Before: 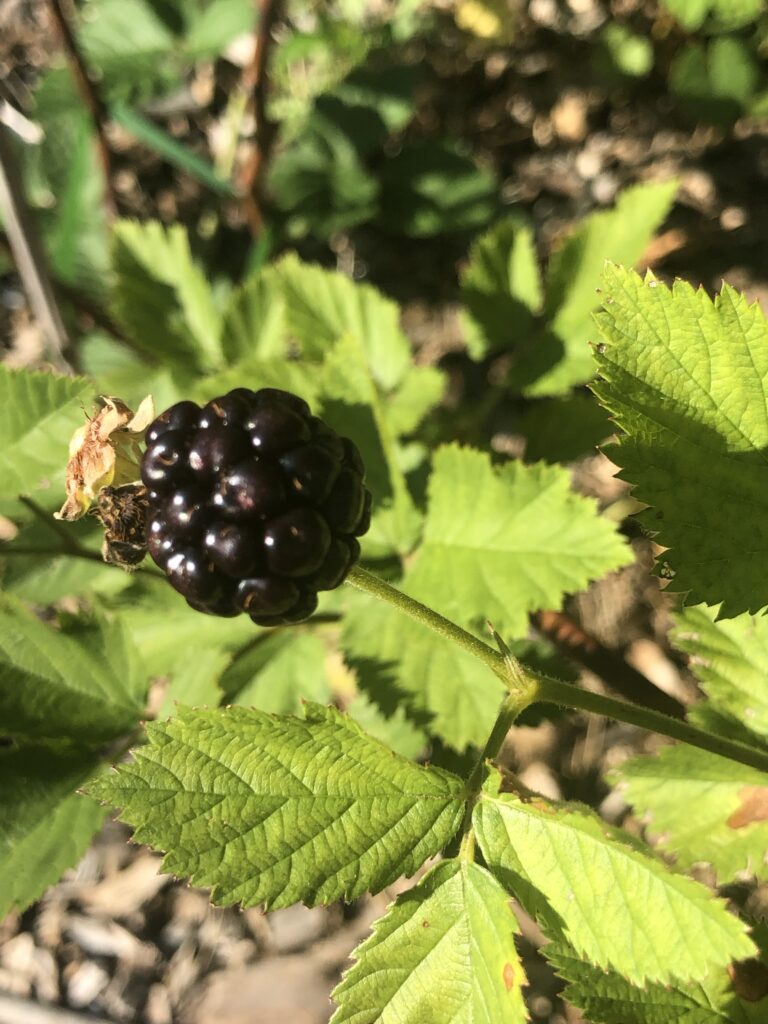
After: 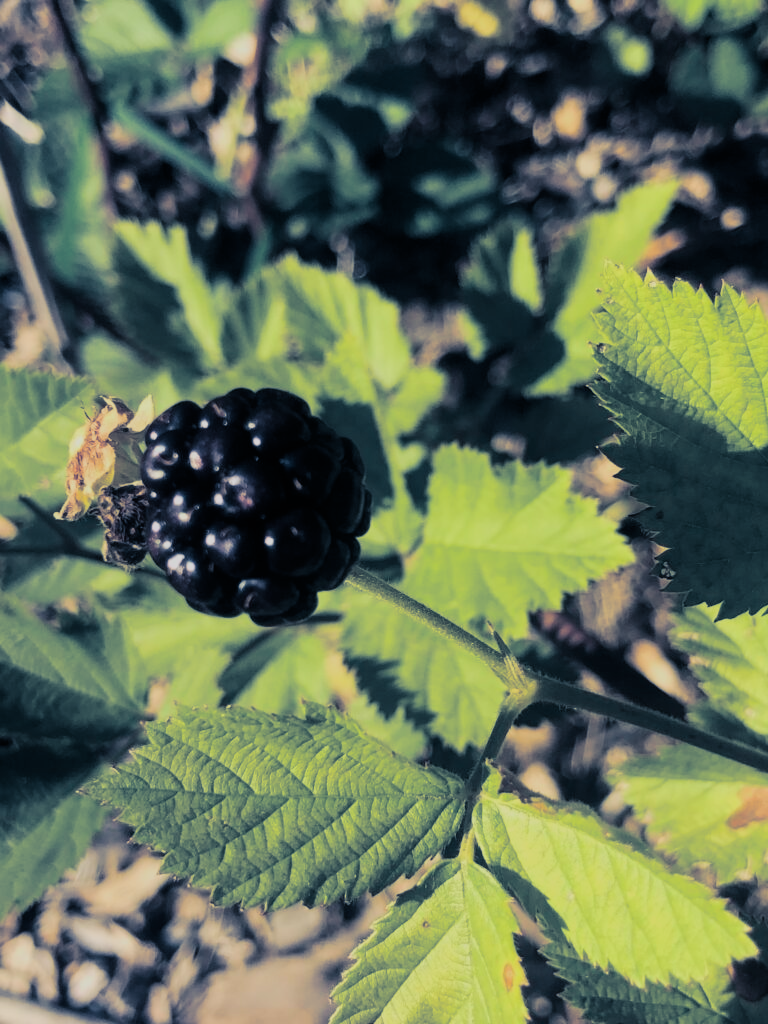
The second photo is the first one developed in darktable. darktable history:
split-toning: shadows › hue 226.8°, shadows › saturation 0.84
filmic rgb: black relative exposure -7.65 EV, white relative exposure 4.56 EV, hardness 3.61, color science v6 (2022)
